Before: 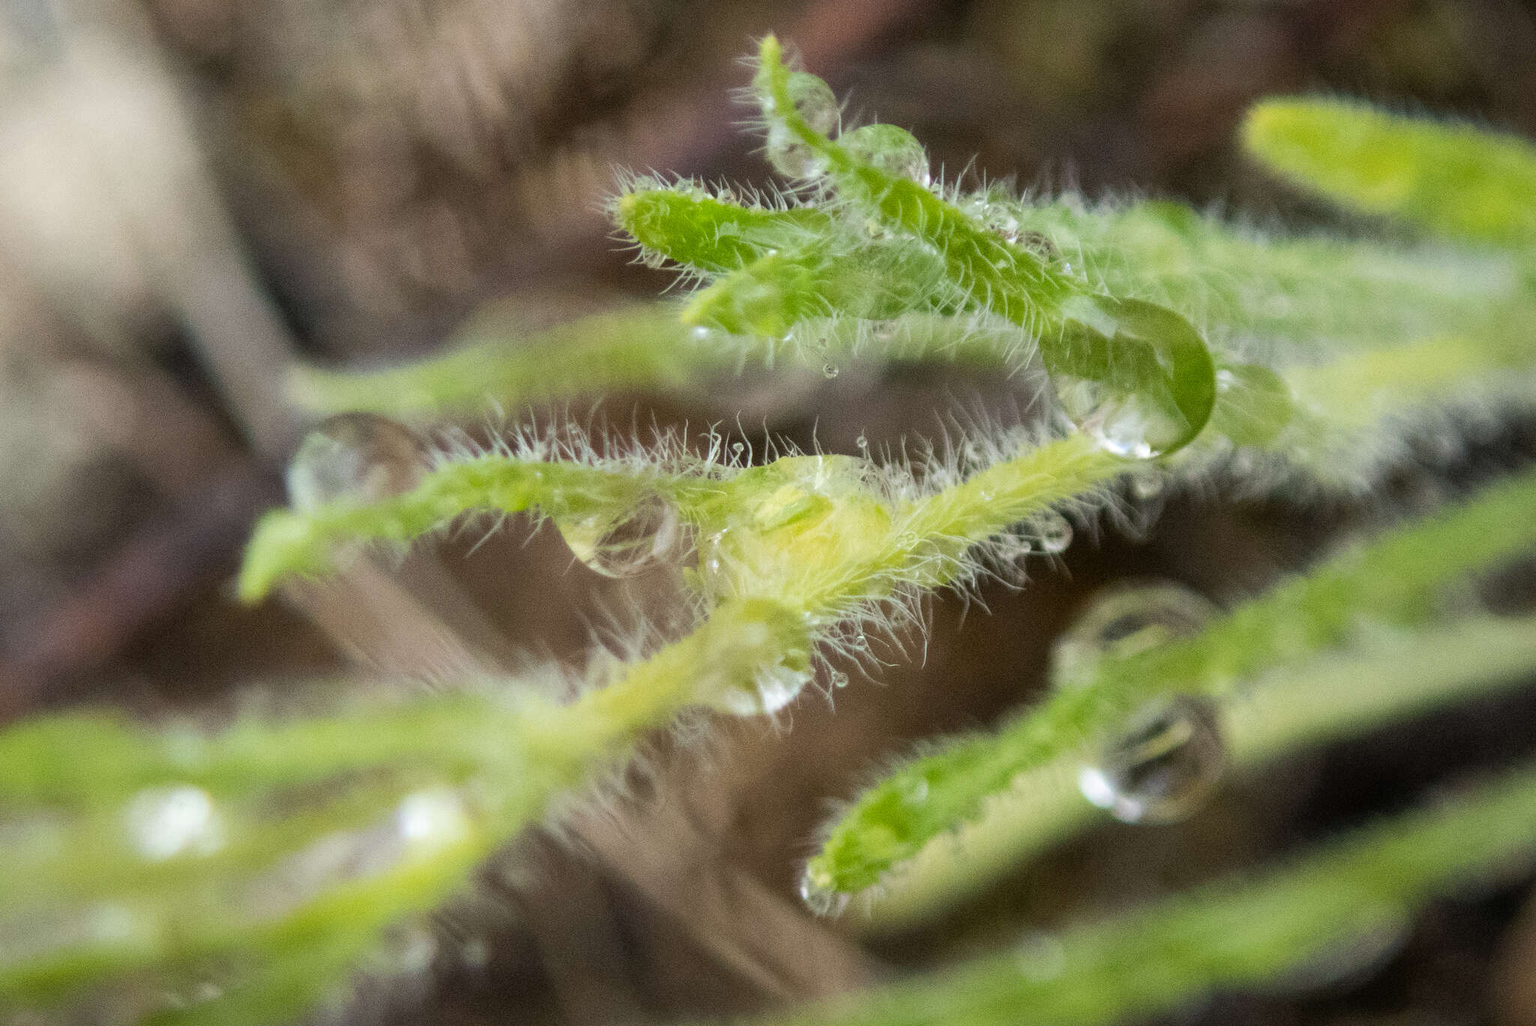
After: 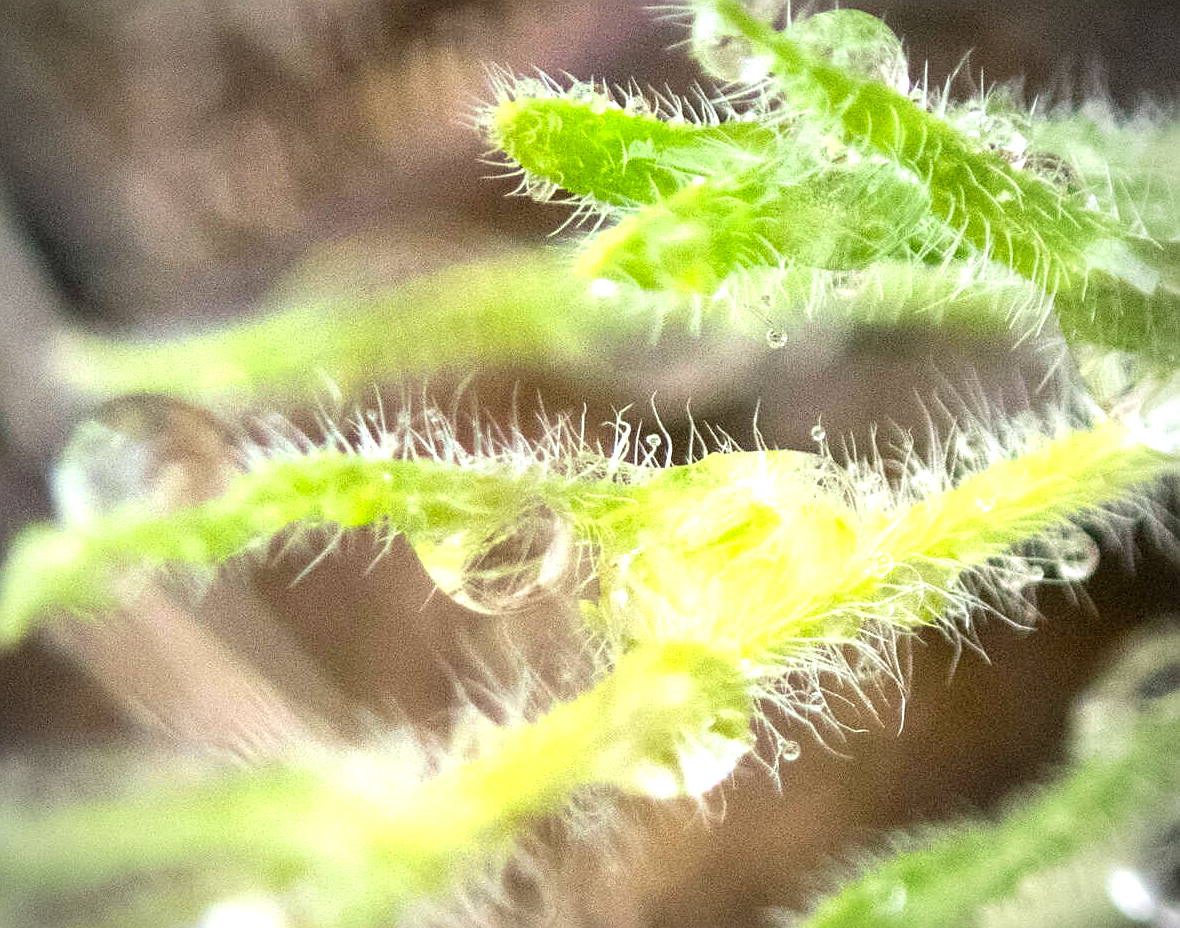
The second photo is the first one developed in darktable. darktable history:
color correction: highlights b* -0.059, saturation 1.11
crop: left 16.188%, top 11.416%, right 26.175%, bottom 20.693%
sharpen: on, module defaults
exposure: black level correction 0.001, exposure 1.13 EV, compensate exposure bias true, compensate highlight preservation false
vignetting: fall-off start 75.44%, width/height ratio 1.08
